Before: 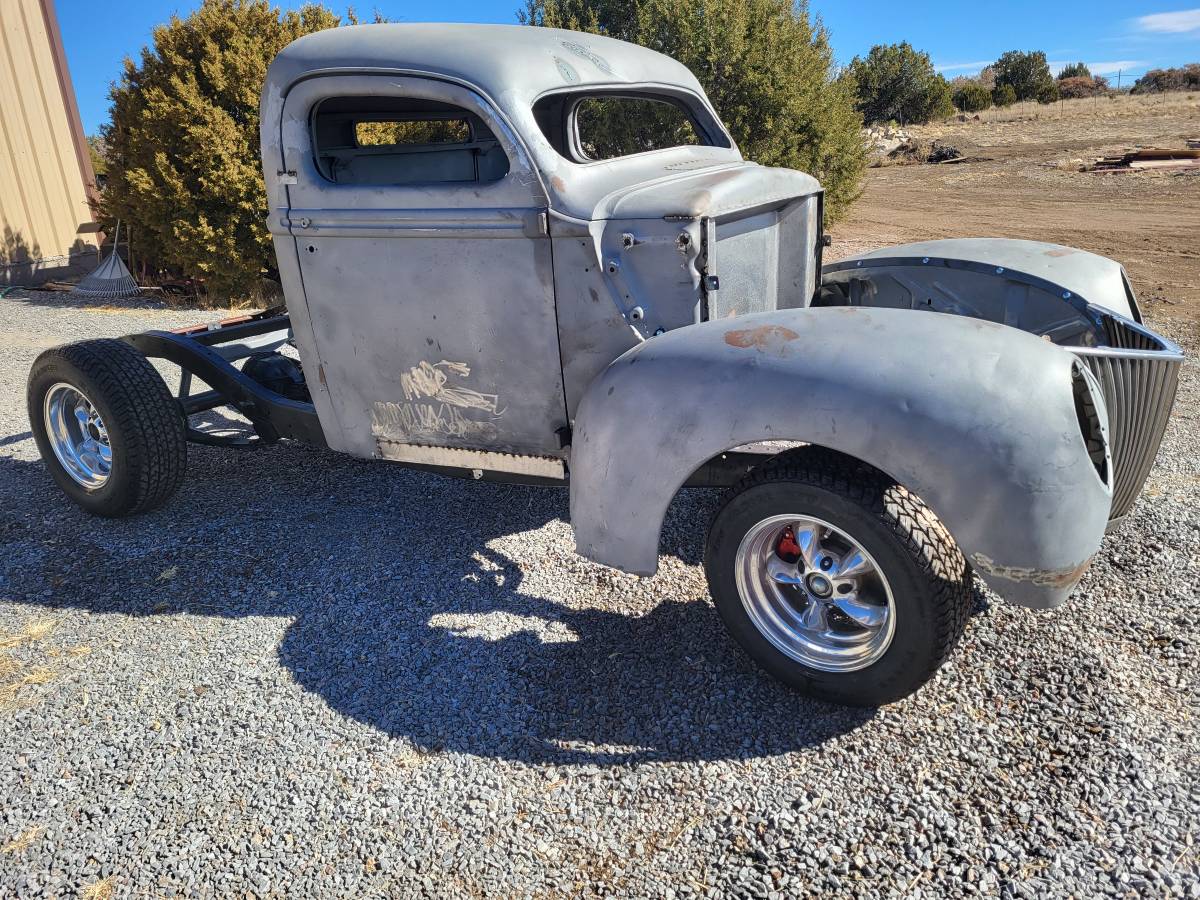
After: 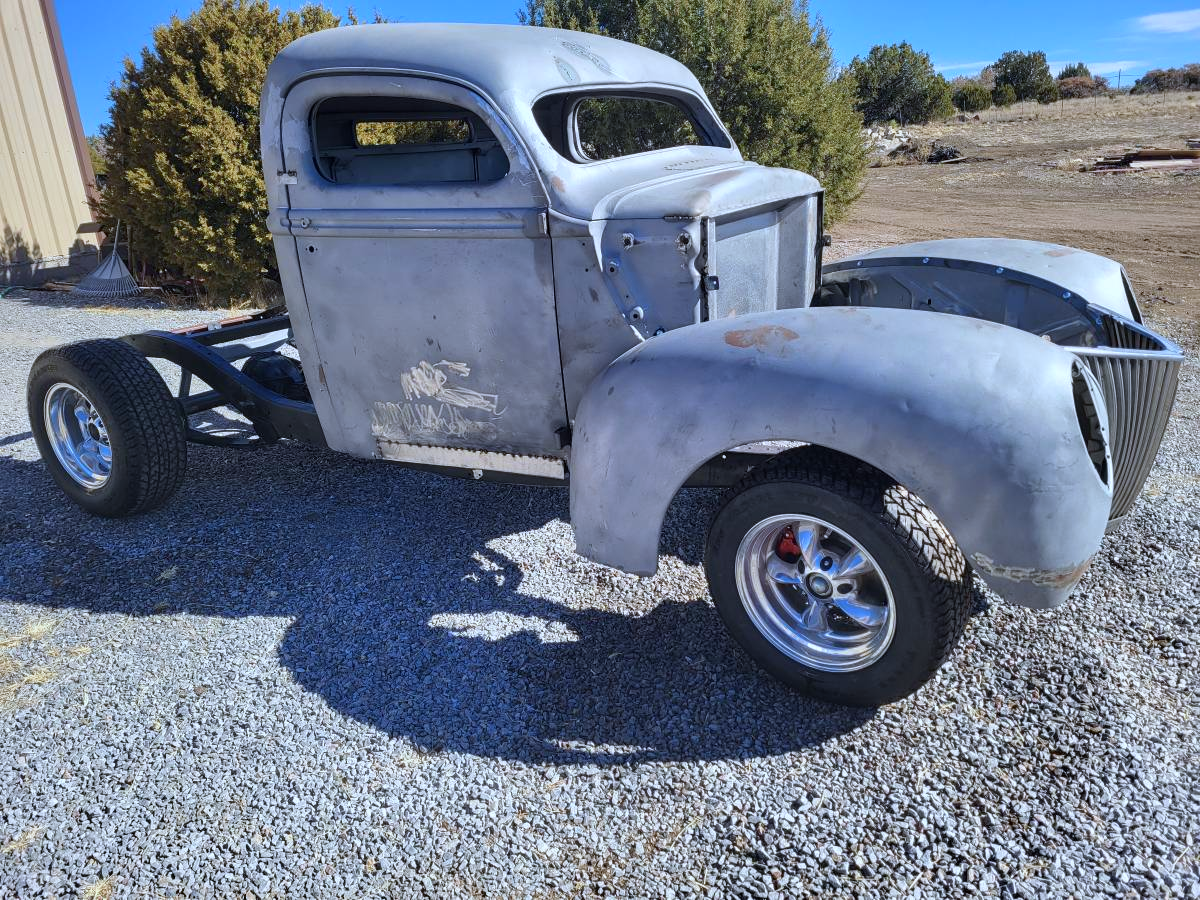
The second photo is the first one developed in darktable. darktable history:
exposure: exposure -0.021 EV, compensate highlight preservation false
white balance: red 0.926, green 1.003, blue 1.133
